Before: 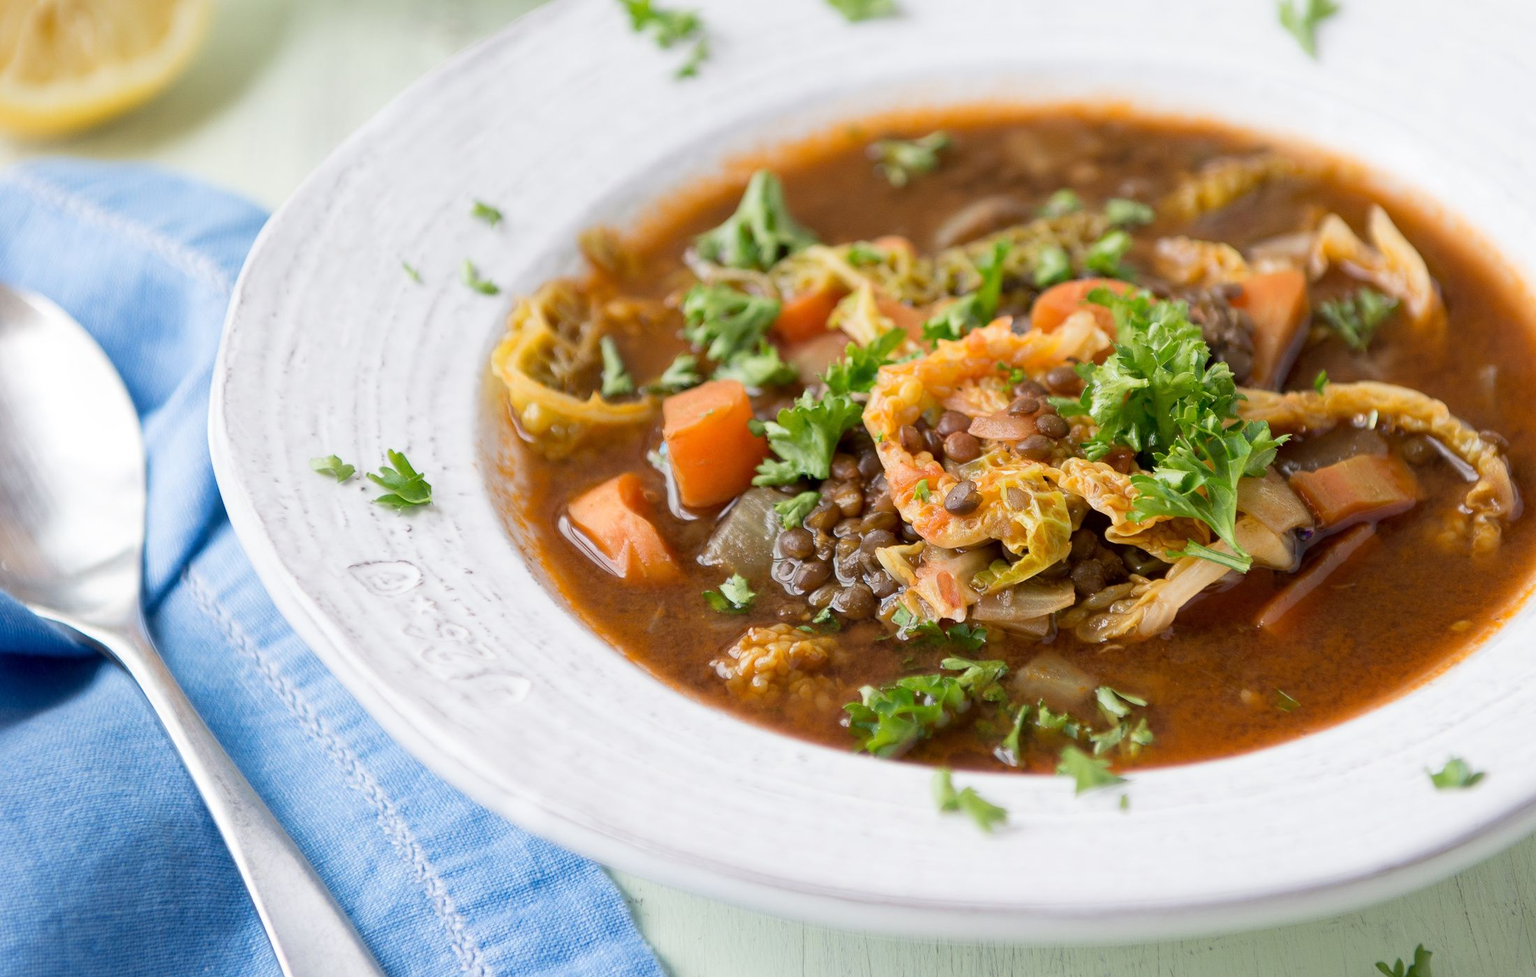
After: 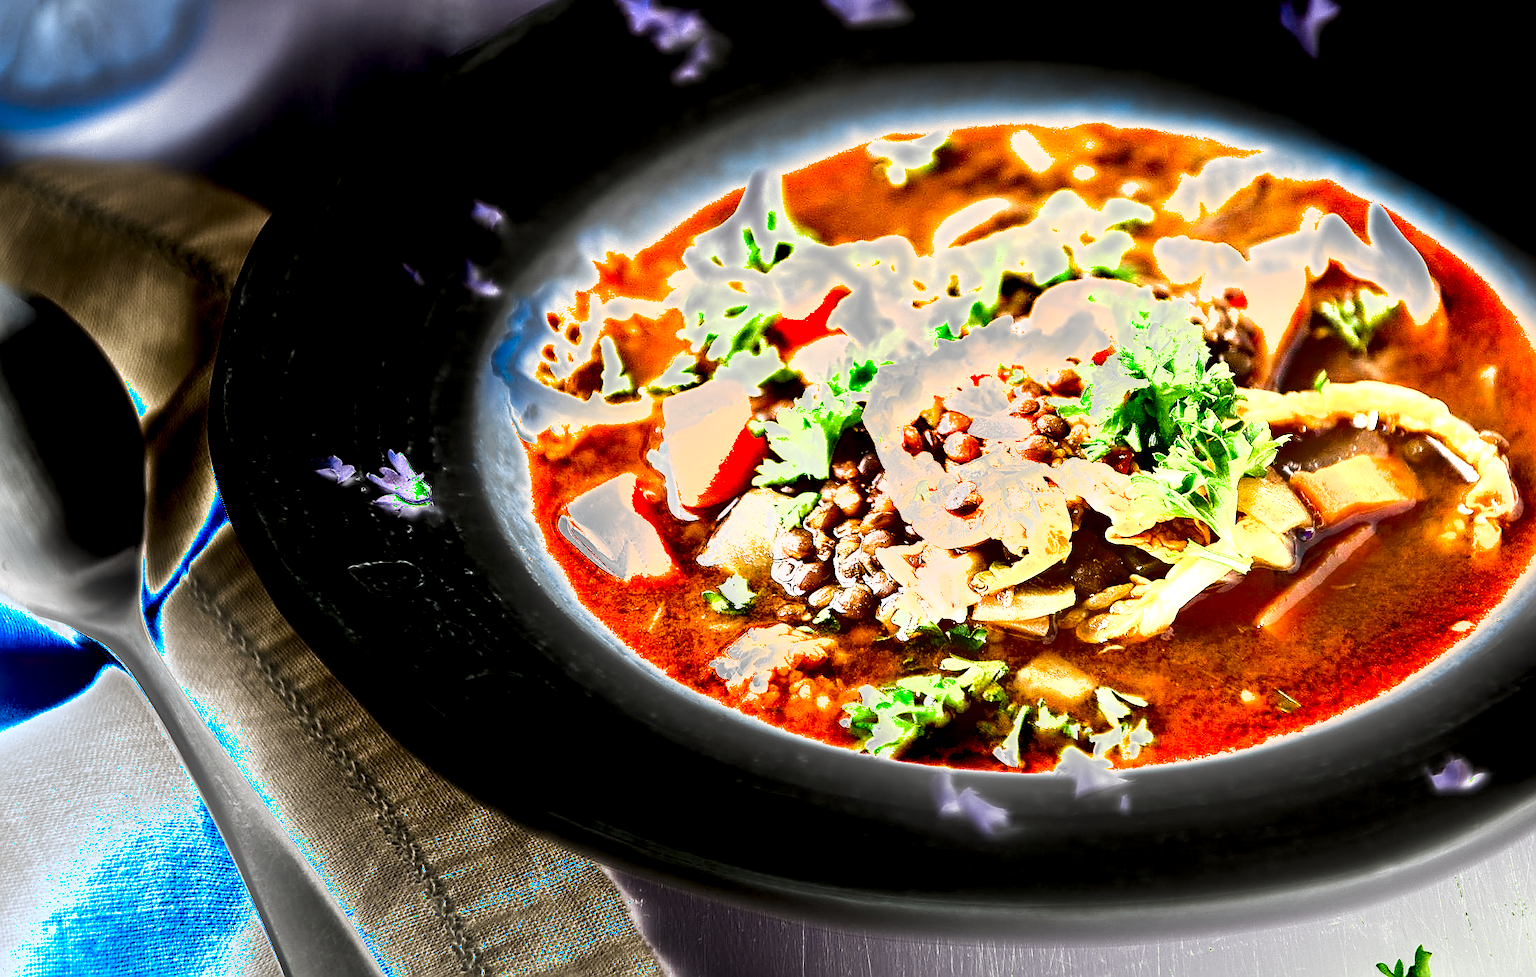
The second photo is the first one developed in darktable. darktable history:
shadows and highlights: shadows 43.71, white point adjustment -1.46, soften with gaussian
exposure: black level correction 0.001, exposure 2.607 EV, compensate exposure bias true, compensate highlight preservation false
sharpen: radius 1.4, amount 1.25, threshold 0.7
